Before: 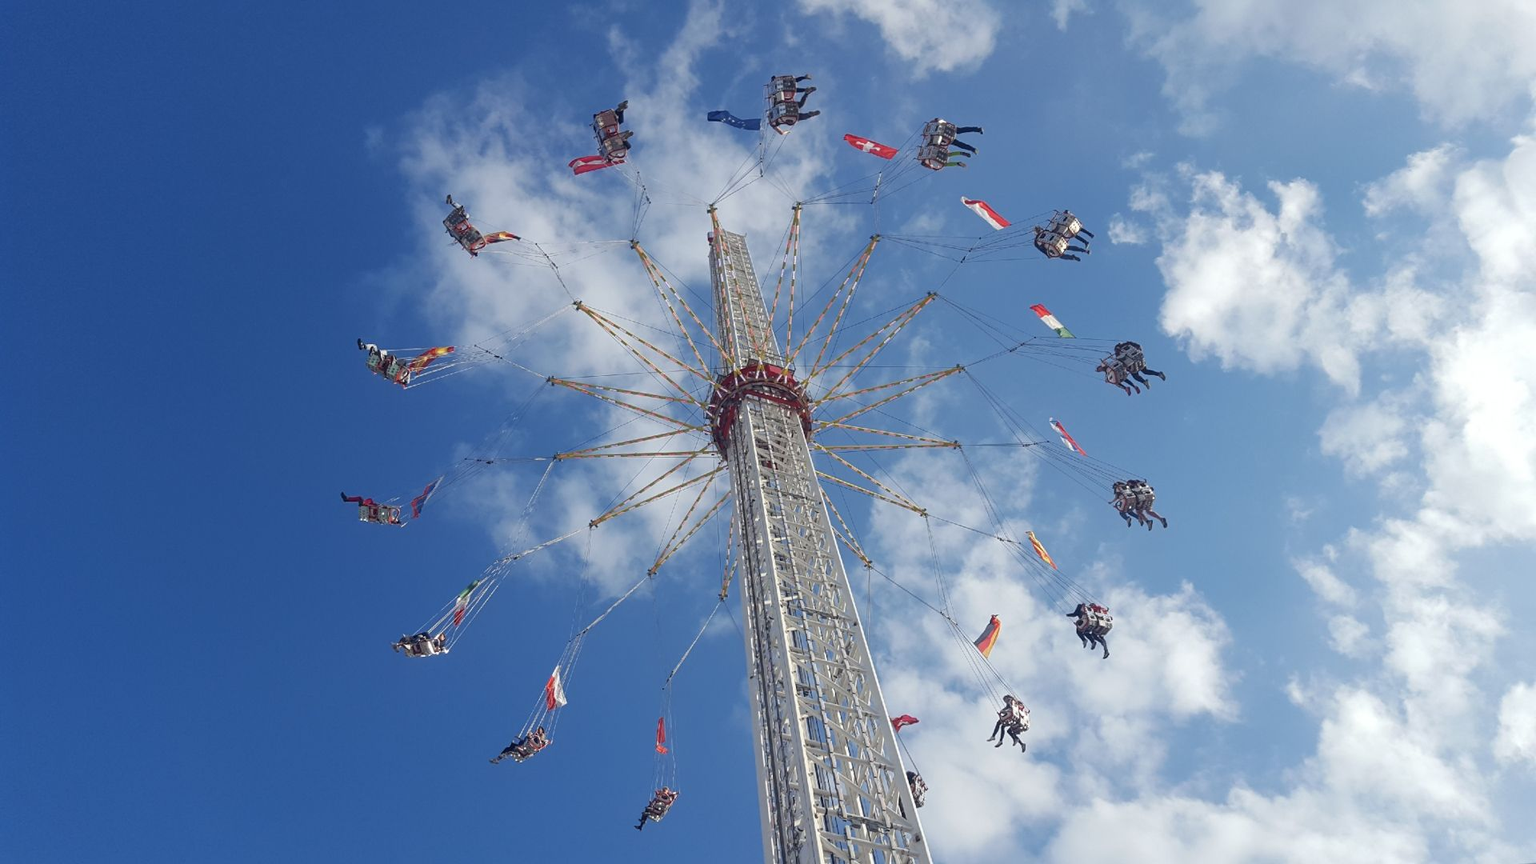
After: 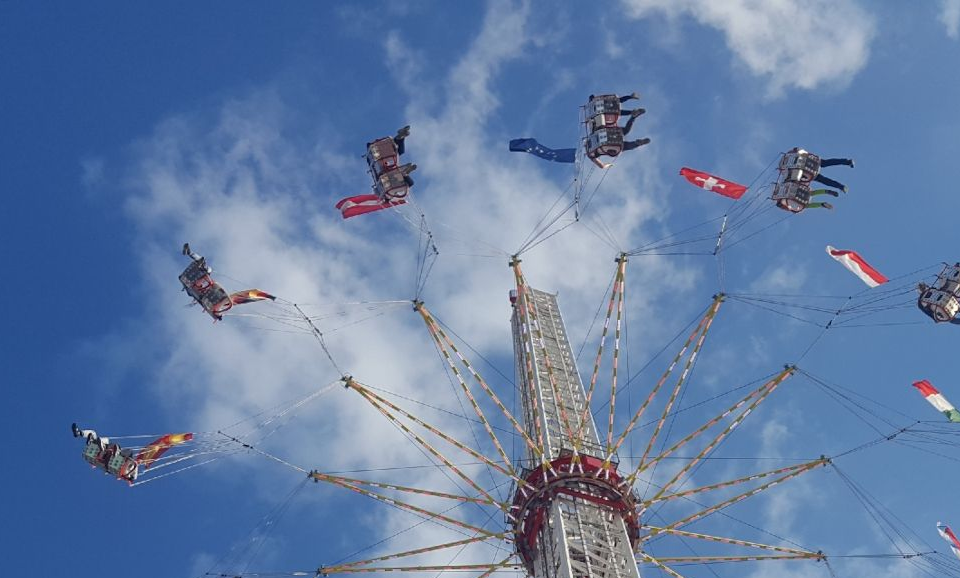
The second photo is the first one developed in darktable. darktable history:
bloom: size 13.65%, threshold 98.39%, strength 4.82%
crop: left 19.556%, right 30.401%, bottom 46.458%
